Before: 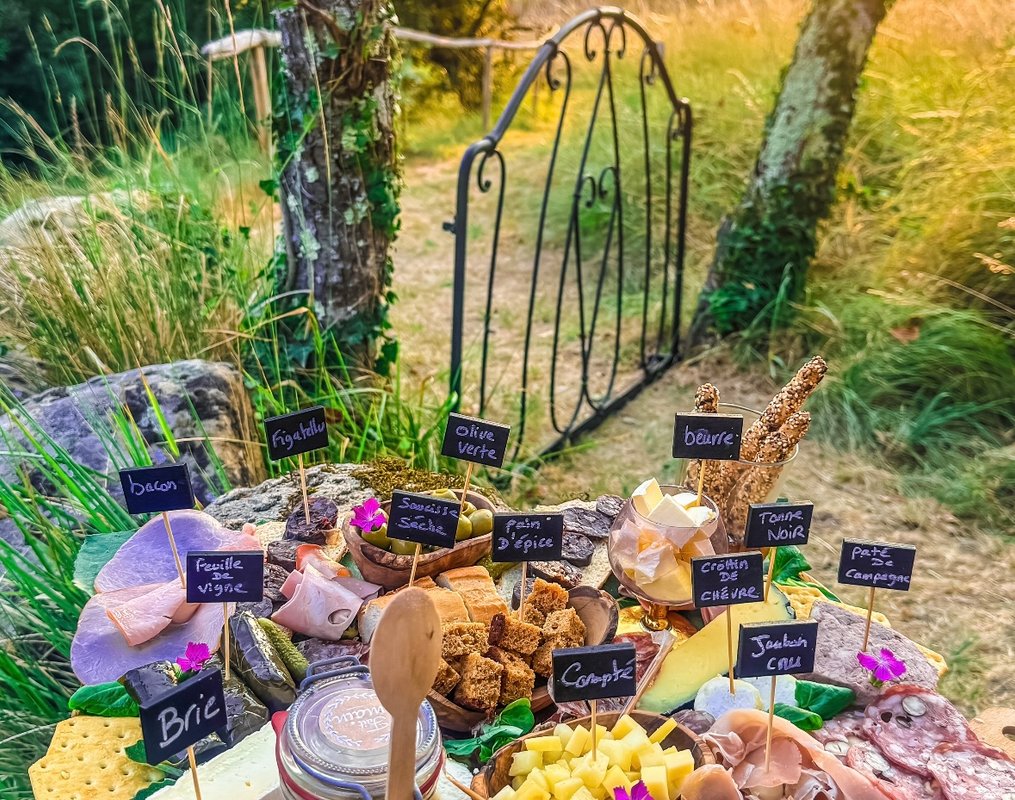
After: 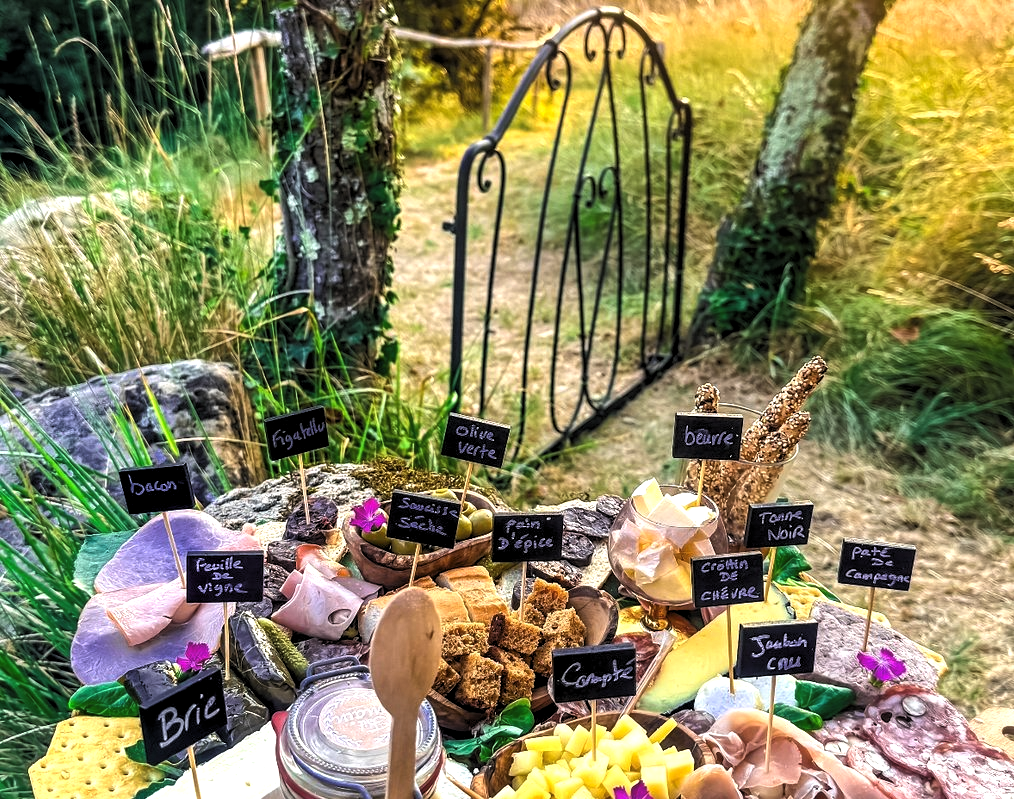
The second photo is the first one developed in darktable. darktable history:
white balance: emerald 1
rgb curve: curves: ch0 [(0, 0) (0.053, 0.068) (0.122, 0.128) (1, 1)]
levels: levels [0.129, 0.519, 0.867]
